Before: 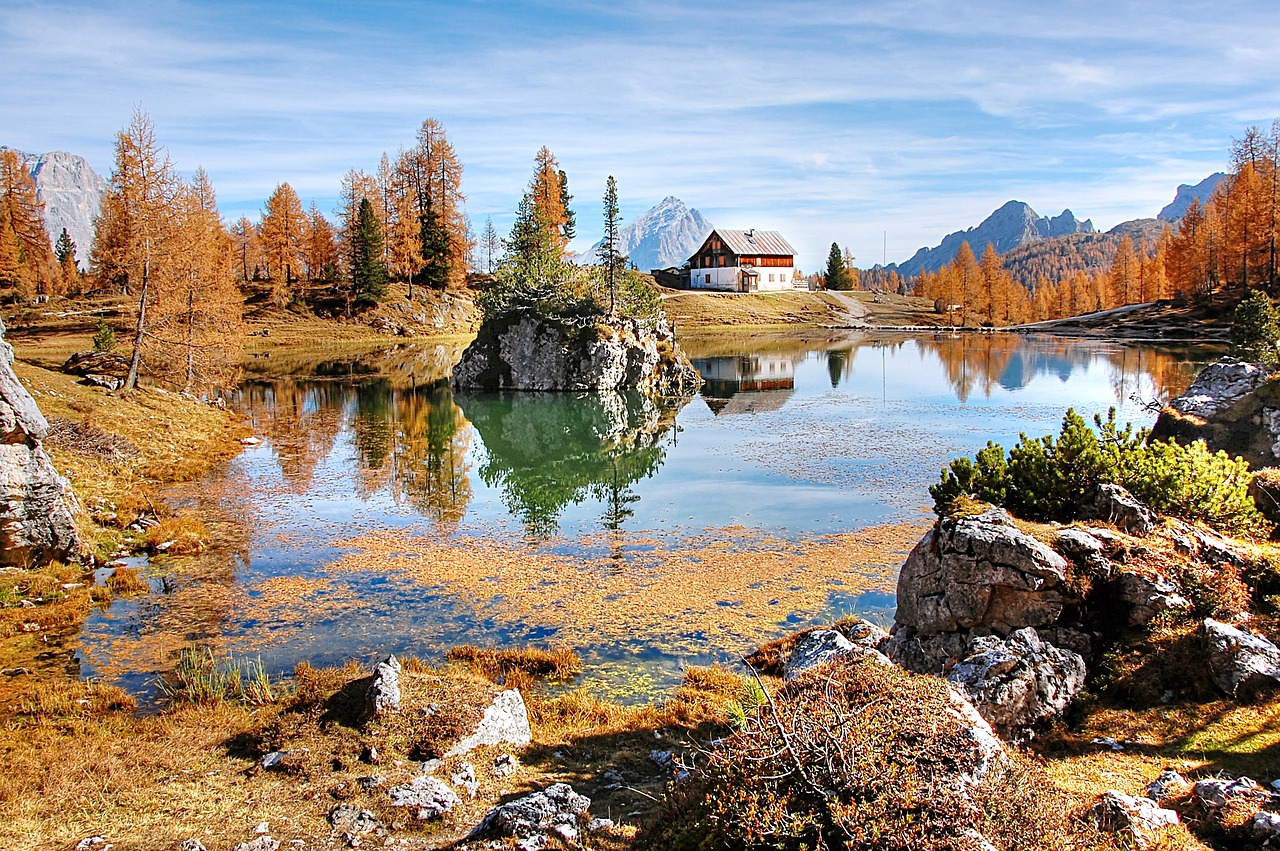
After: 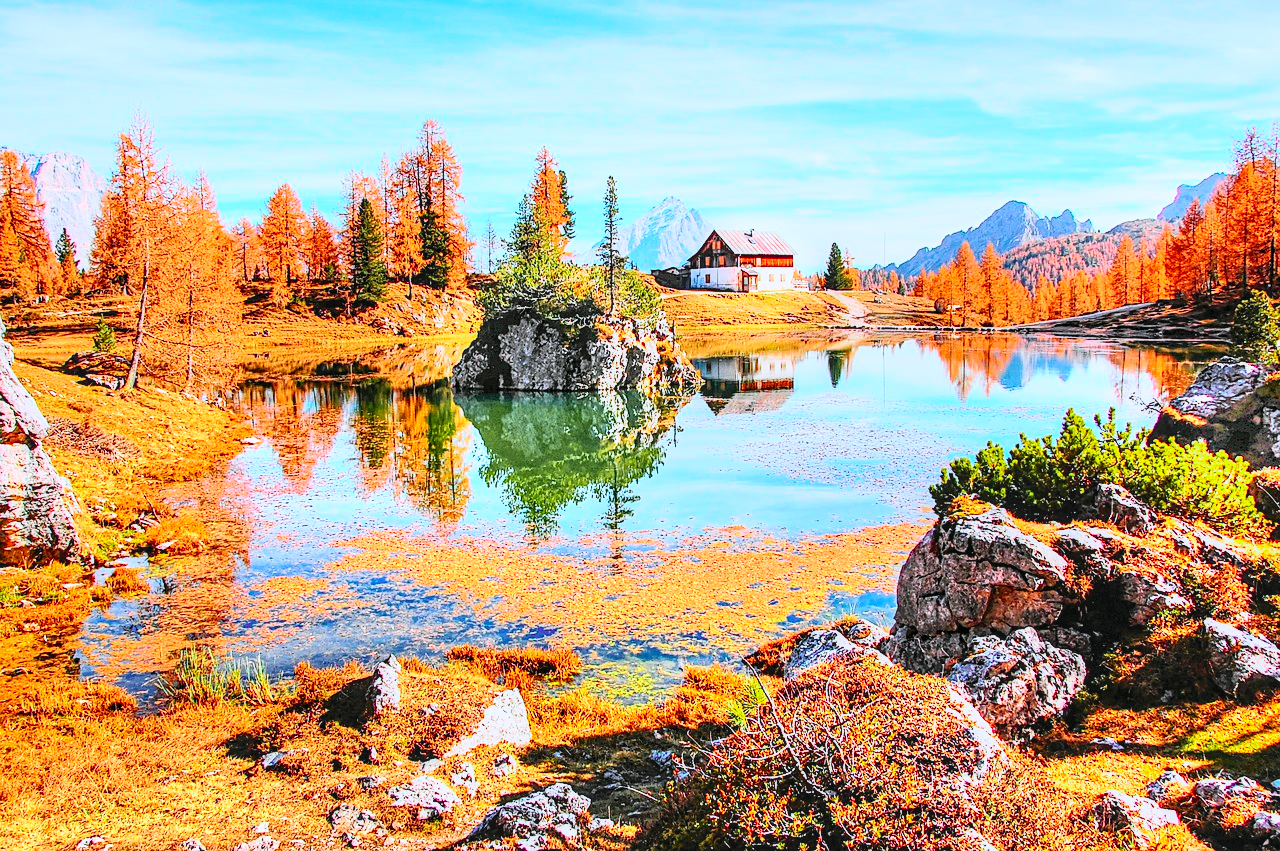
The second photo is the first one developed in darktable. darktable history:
tone curve: curves: ch0 [(0, 0.012) (0.144, 0.137) (0.326, 0.386) (0.489, 0.573) (0.656, 0.763) (0.849, 0.902) (1, 0.974)]; ch1 [(0, 0) (0.366, 0.367) (0.475, 0.453) (0.494, 0.493) (0.504, 0.497) (0.544, 0.579) (0.562, 0.619) (0.622, 0.694) (1, 1)]; ch2 [(0, 0) (0.333, 0.346) (0.375, 0.375) (0.424, 0.43) (0.476, 0.492) (0.502, 0.503) (0.533, 0.541) (0.572, 0.615) (0.605, 0.656) (0.641, 0.709) (1, 1)], color space Lab, independent channels, preserve colors none
local contrast: on, module defaults
color calibration: illuminant as shot in camera, x 0.358, y 0.373, temperature 4628.91 K
contrast brightness saturation: contrast 0.238, brightness 0.255, saturation 0.381
